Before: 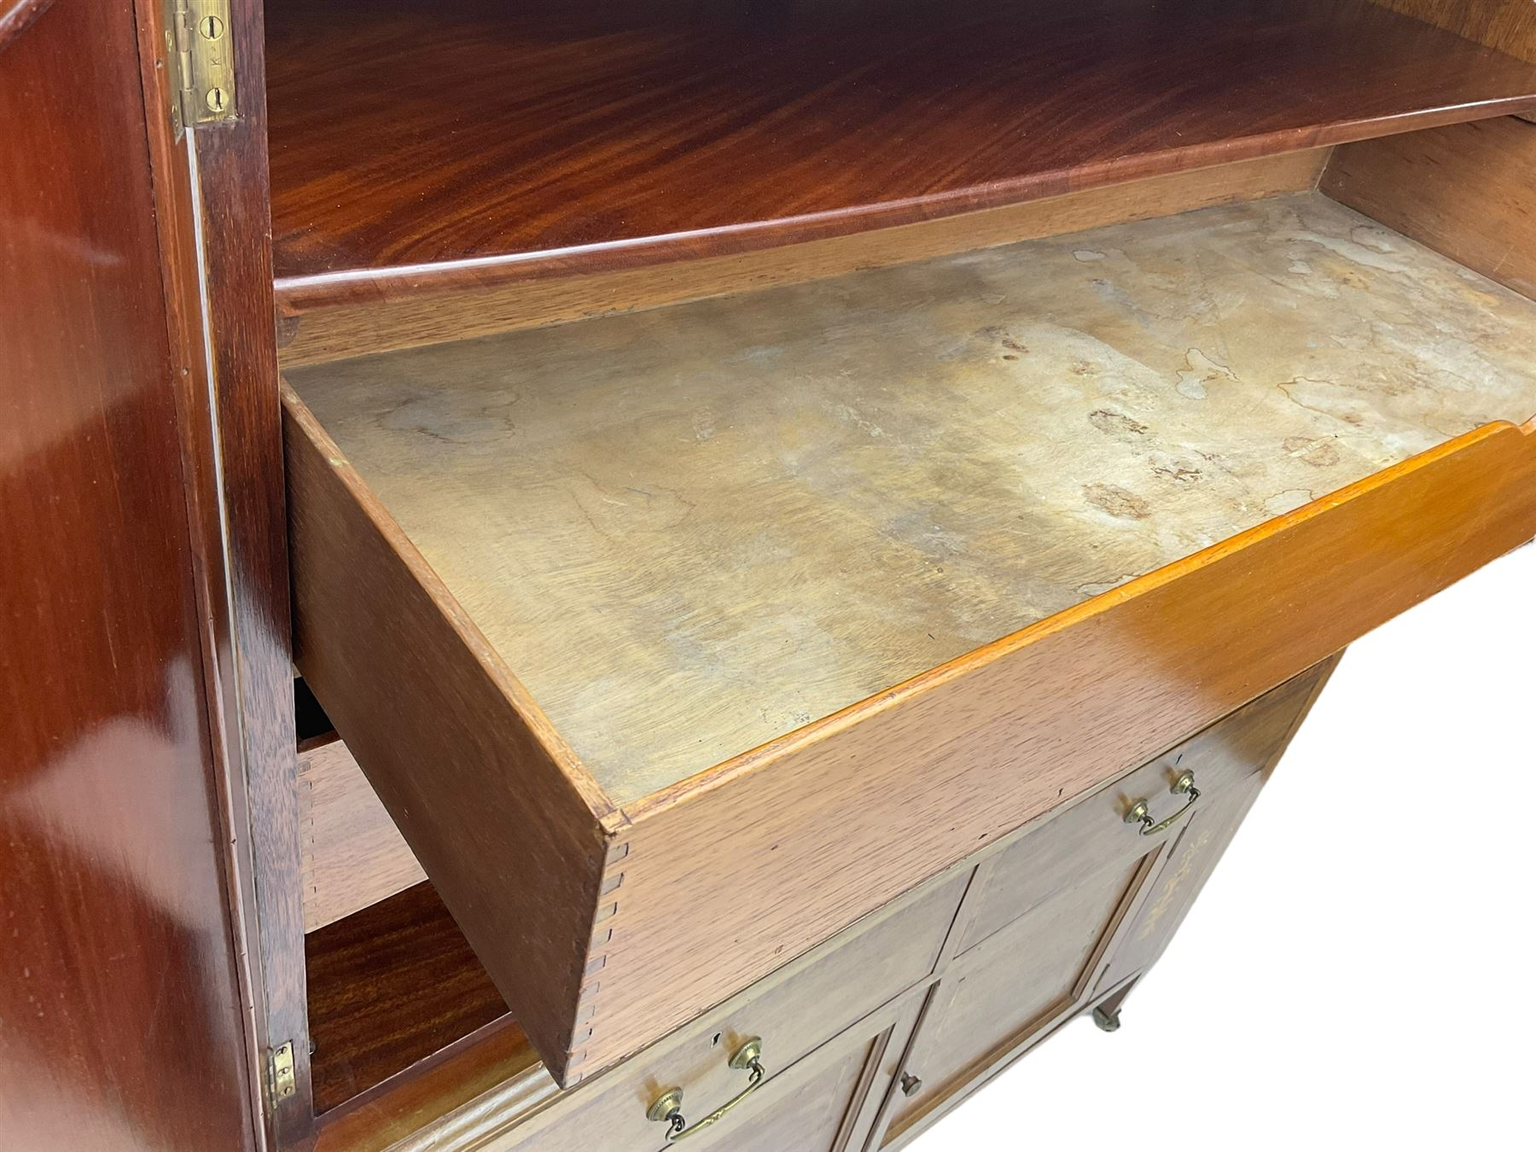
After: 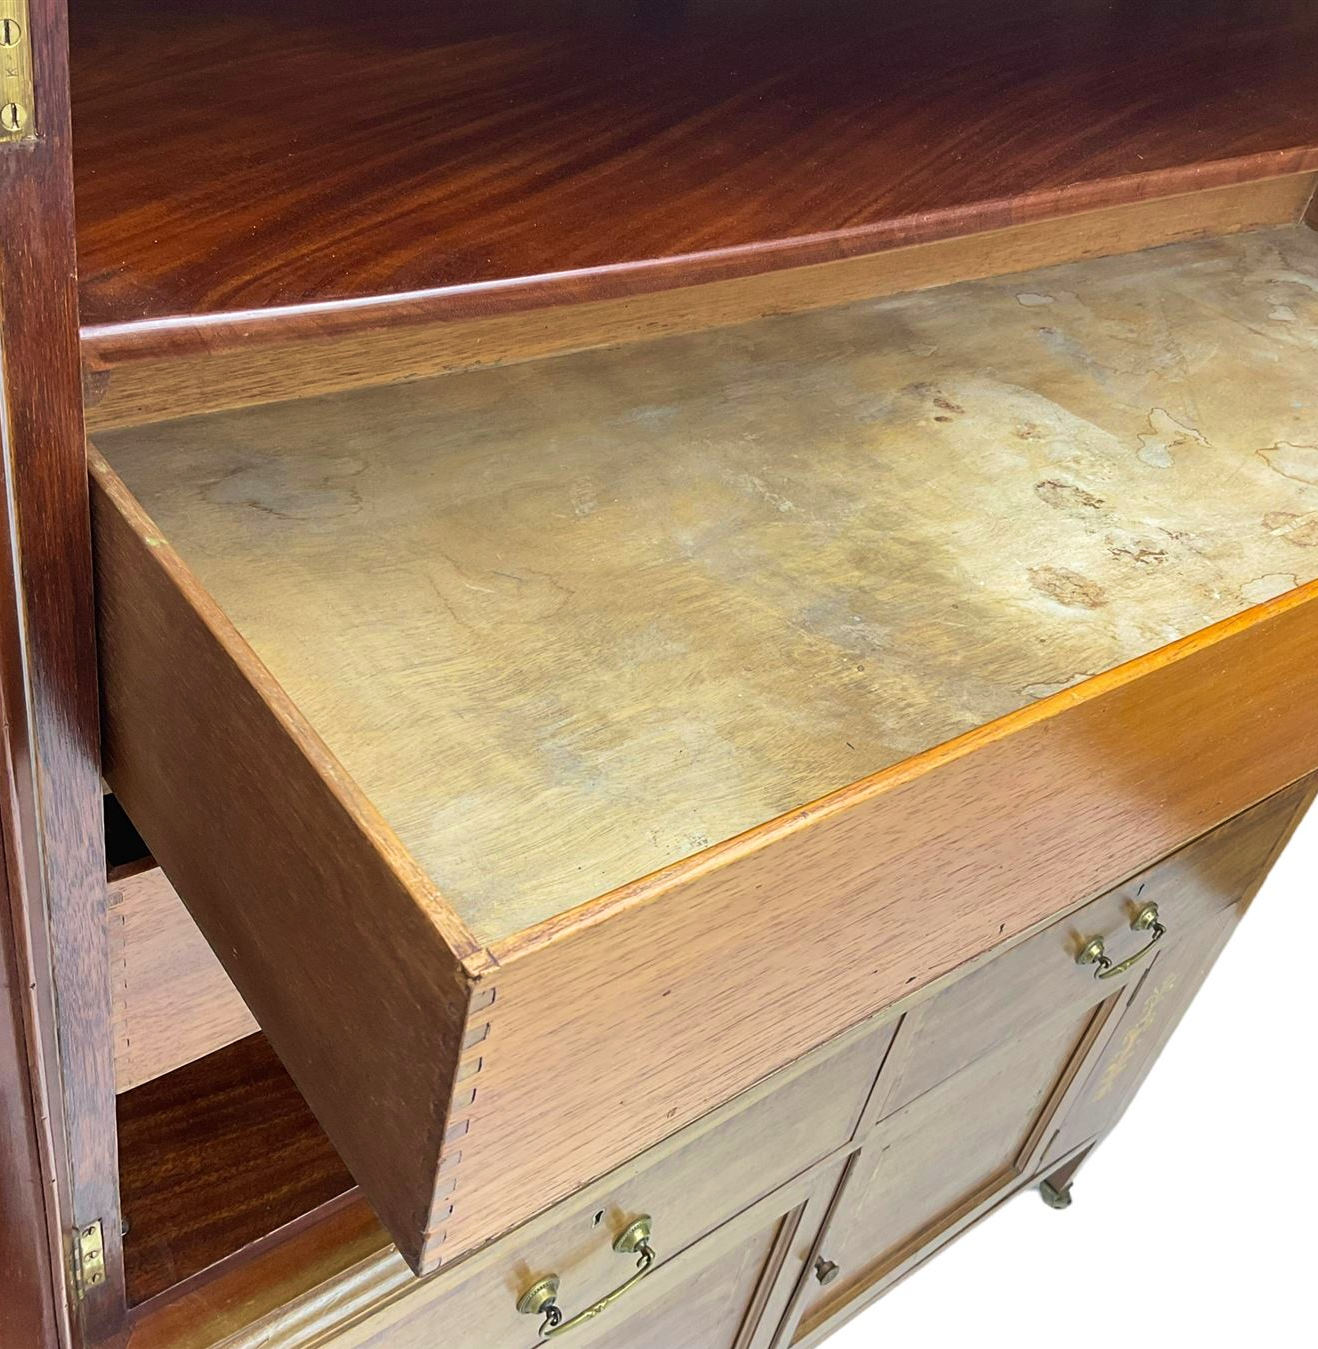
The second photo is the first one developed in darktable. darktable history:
white balance: red 1, blue 1
crop: left 13.443%, right 13.31%
velvia: on, module defaults
